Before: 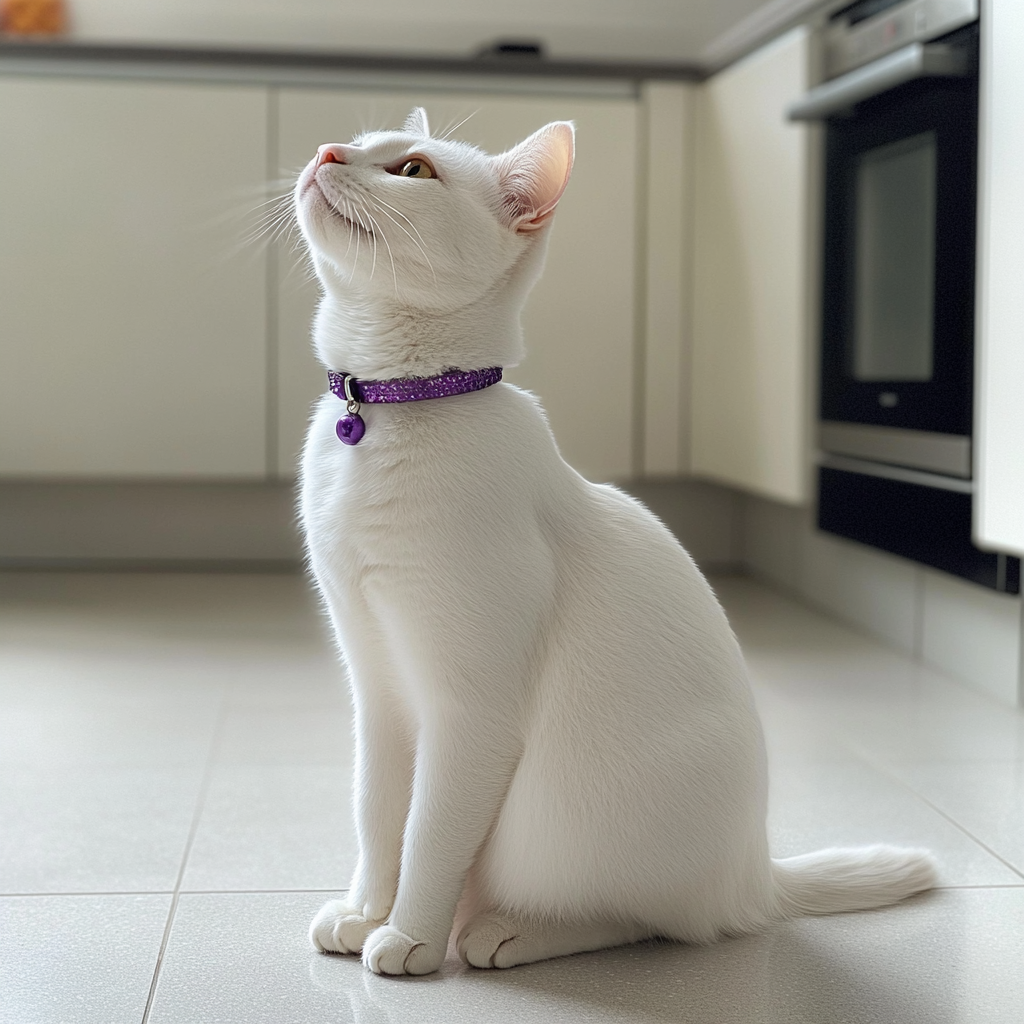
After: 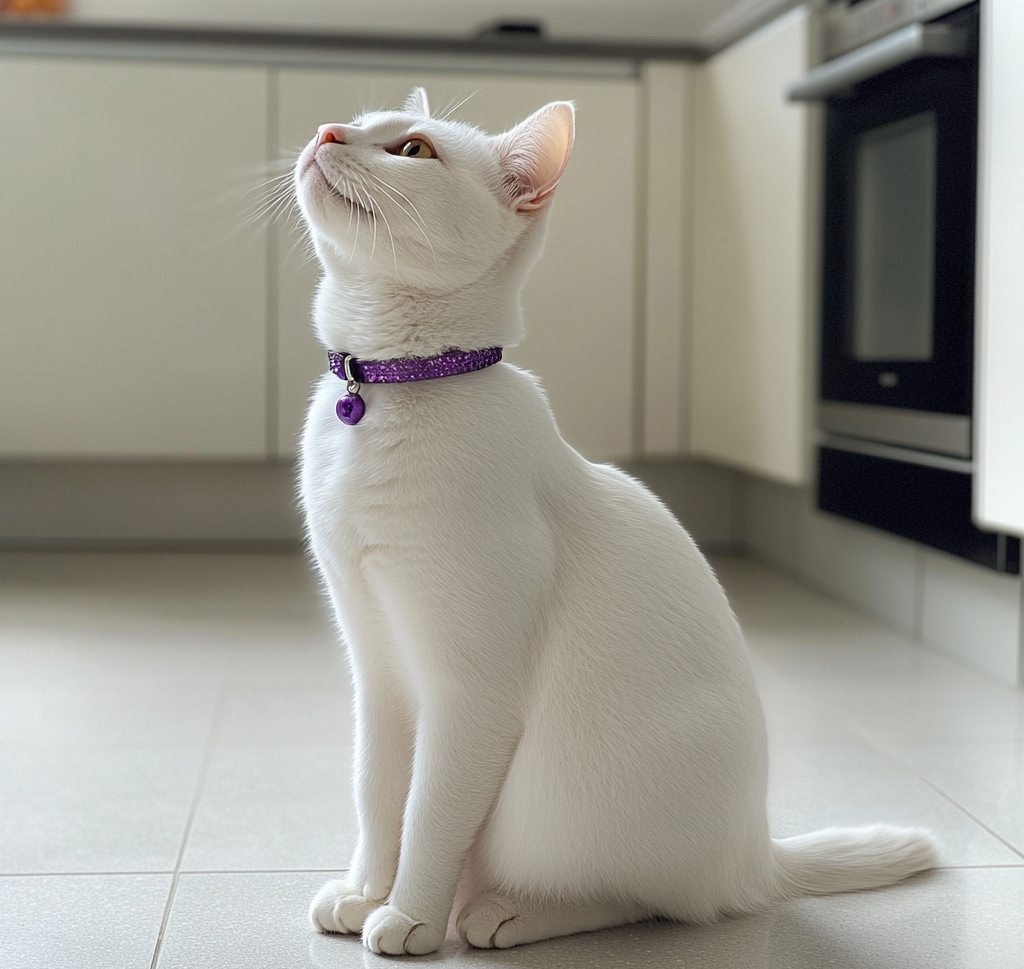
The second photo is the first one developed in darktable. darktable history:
crop and rotate: top 2.038%, bottom 3.281%
